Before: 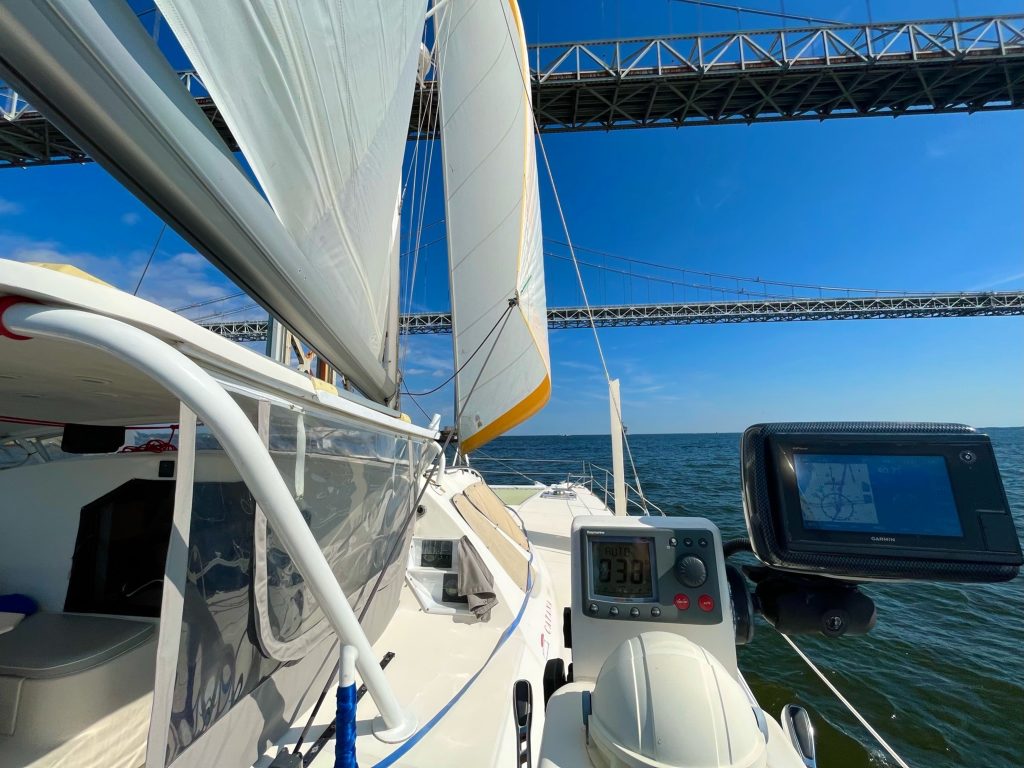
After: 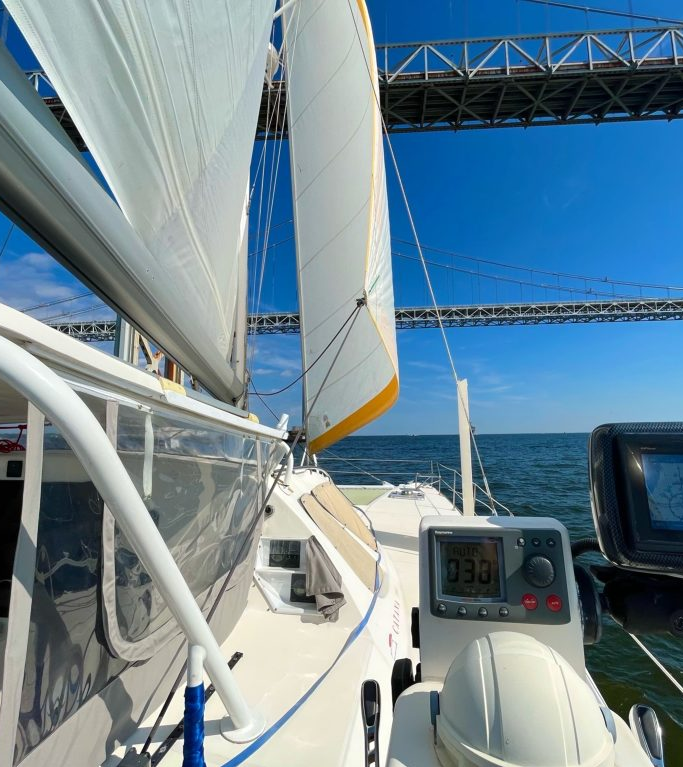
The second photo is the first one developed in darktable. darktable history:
crop and rotate: left 14.912%, right 18.384%
